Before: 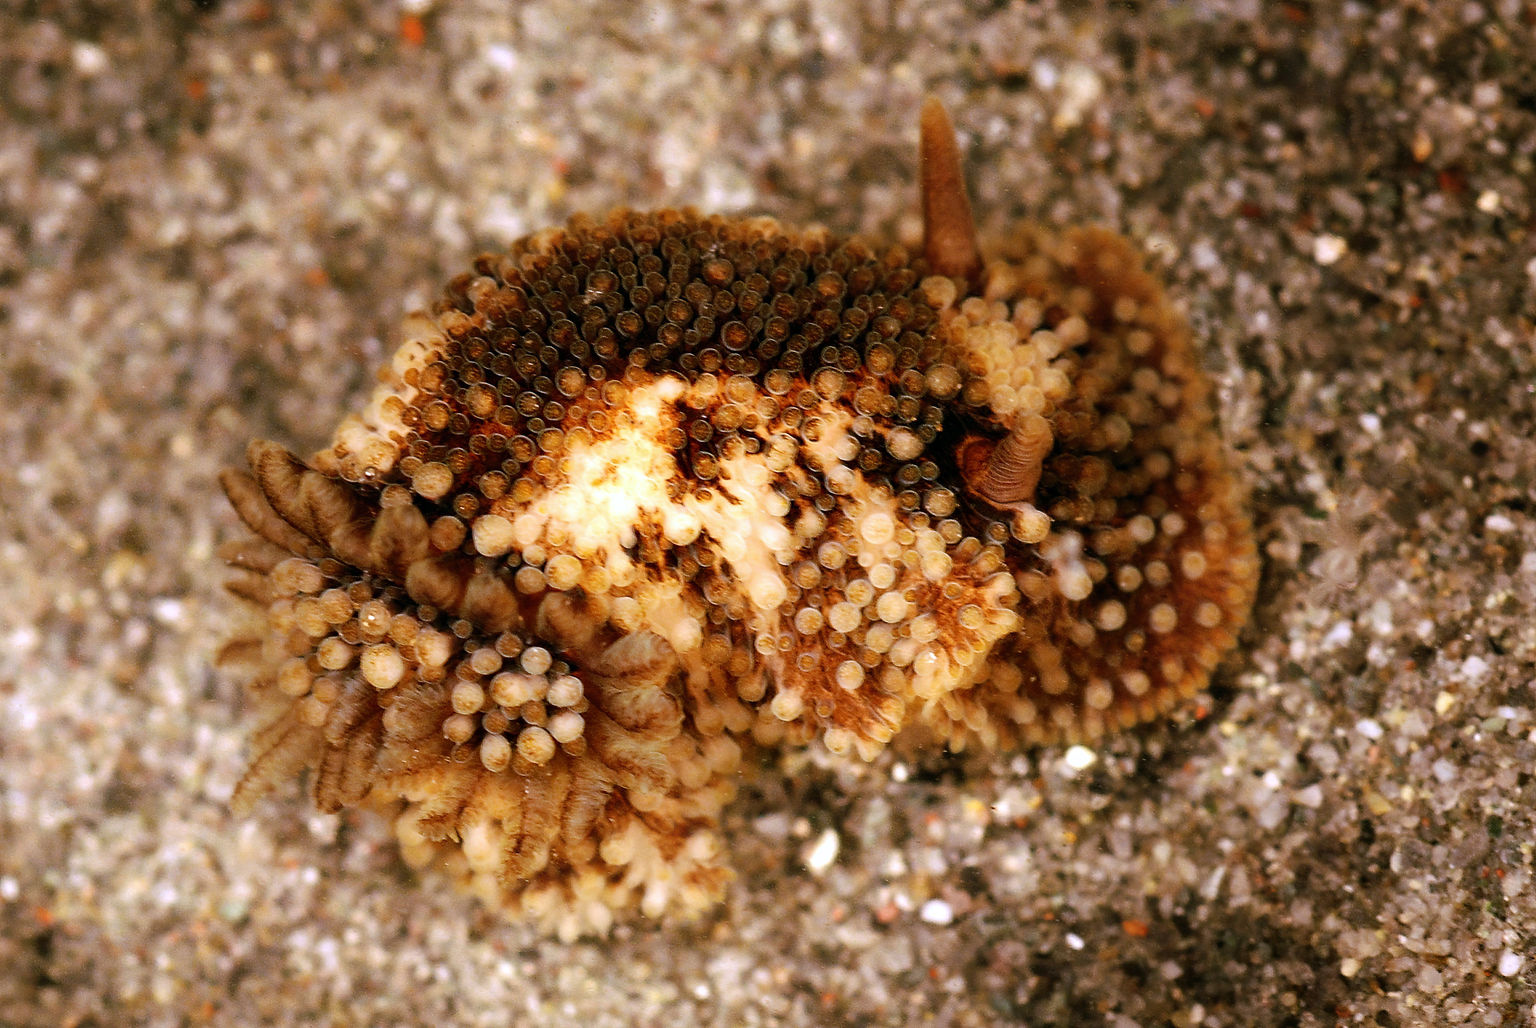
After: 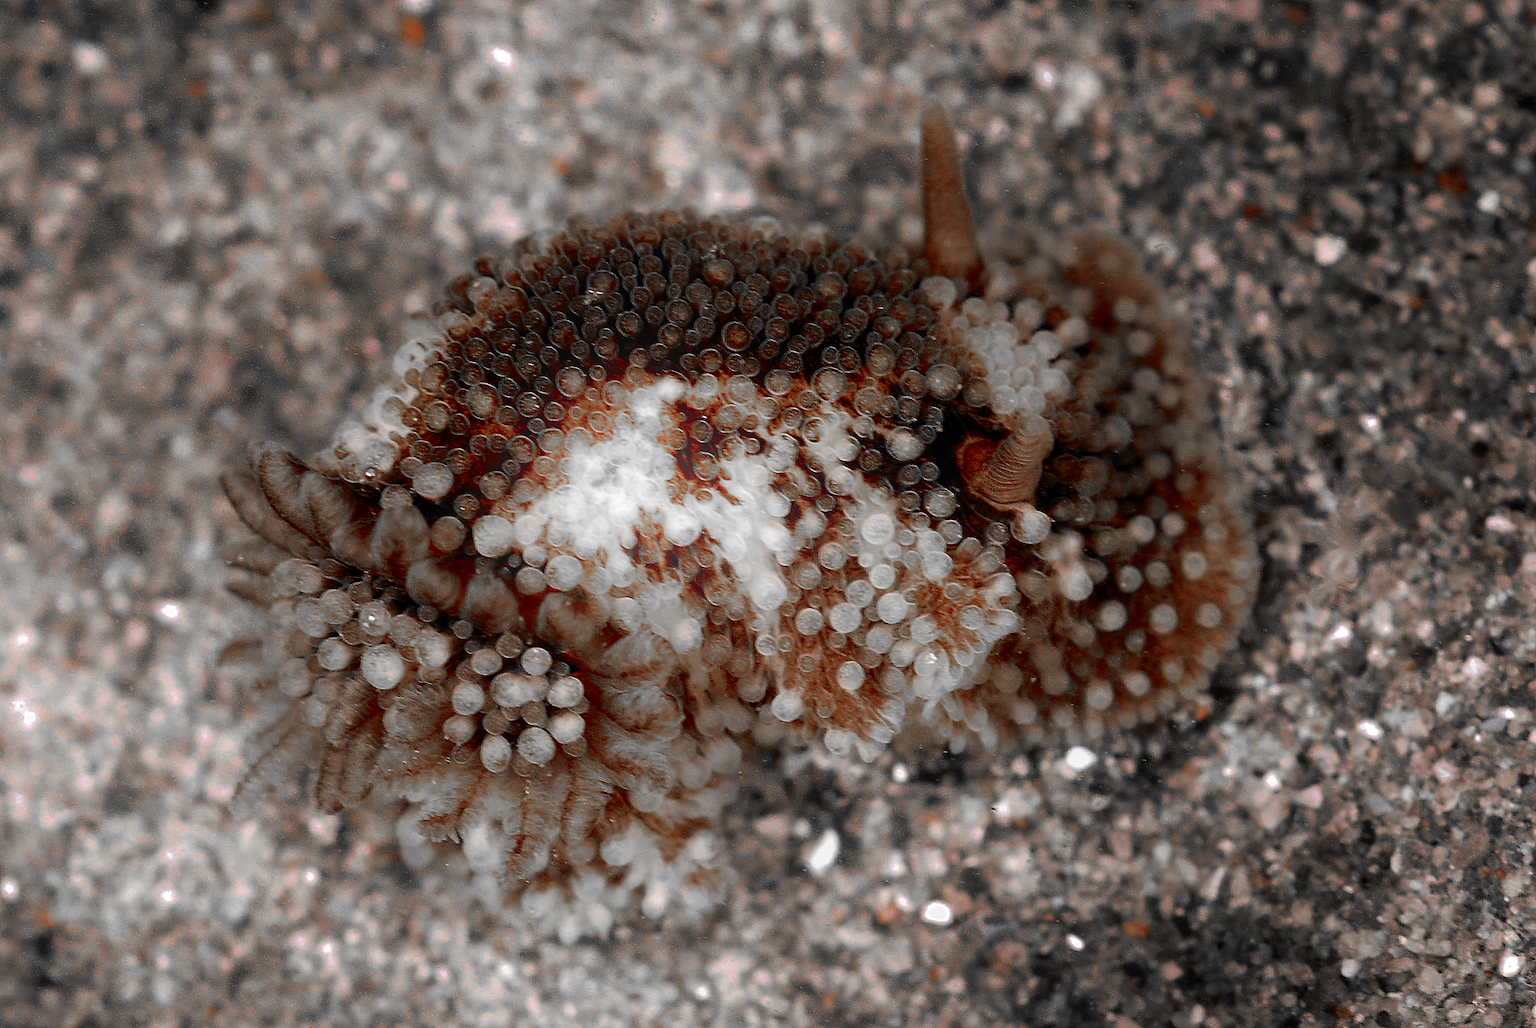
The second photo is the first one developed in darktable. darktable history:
sharpen: on, module defaults
color zones: curves: ch0 [(0, 0.352) (0.143, 0.407) (0.286, 0.386) (0.429, 0.431) (0.571, 0.829) (0.714, 0.853) (0.857, 0.833) (1, 0.352)]; ch1 [(0, 0.604) (0.072, 0.726) (0.096, 0.608) (0.205, 0.007) (0.571, -0.006) (0.839, -0.013) (0.857, -0.012) (1, 0.604)]
exposure: black level correction 0.001, exposure -0.2 EV, compensate highlight preservation false
bloom: size 40%
